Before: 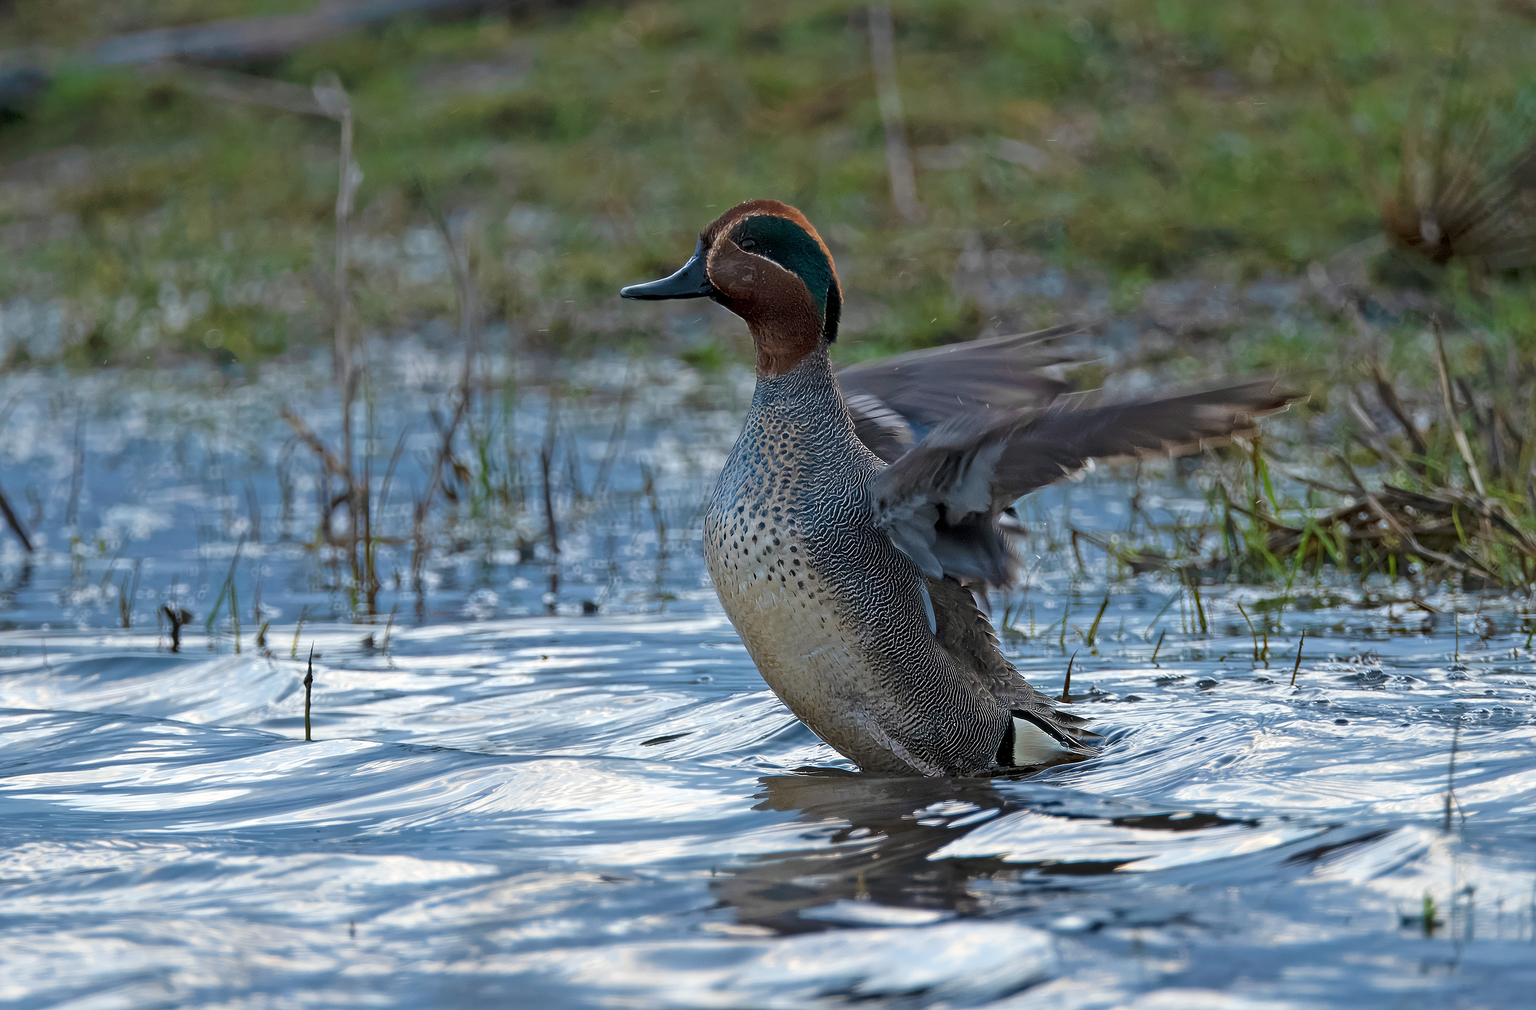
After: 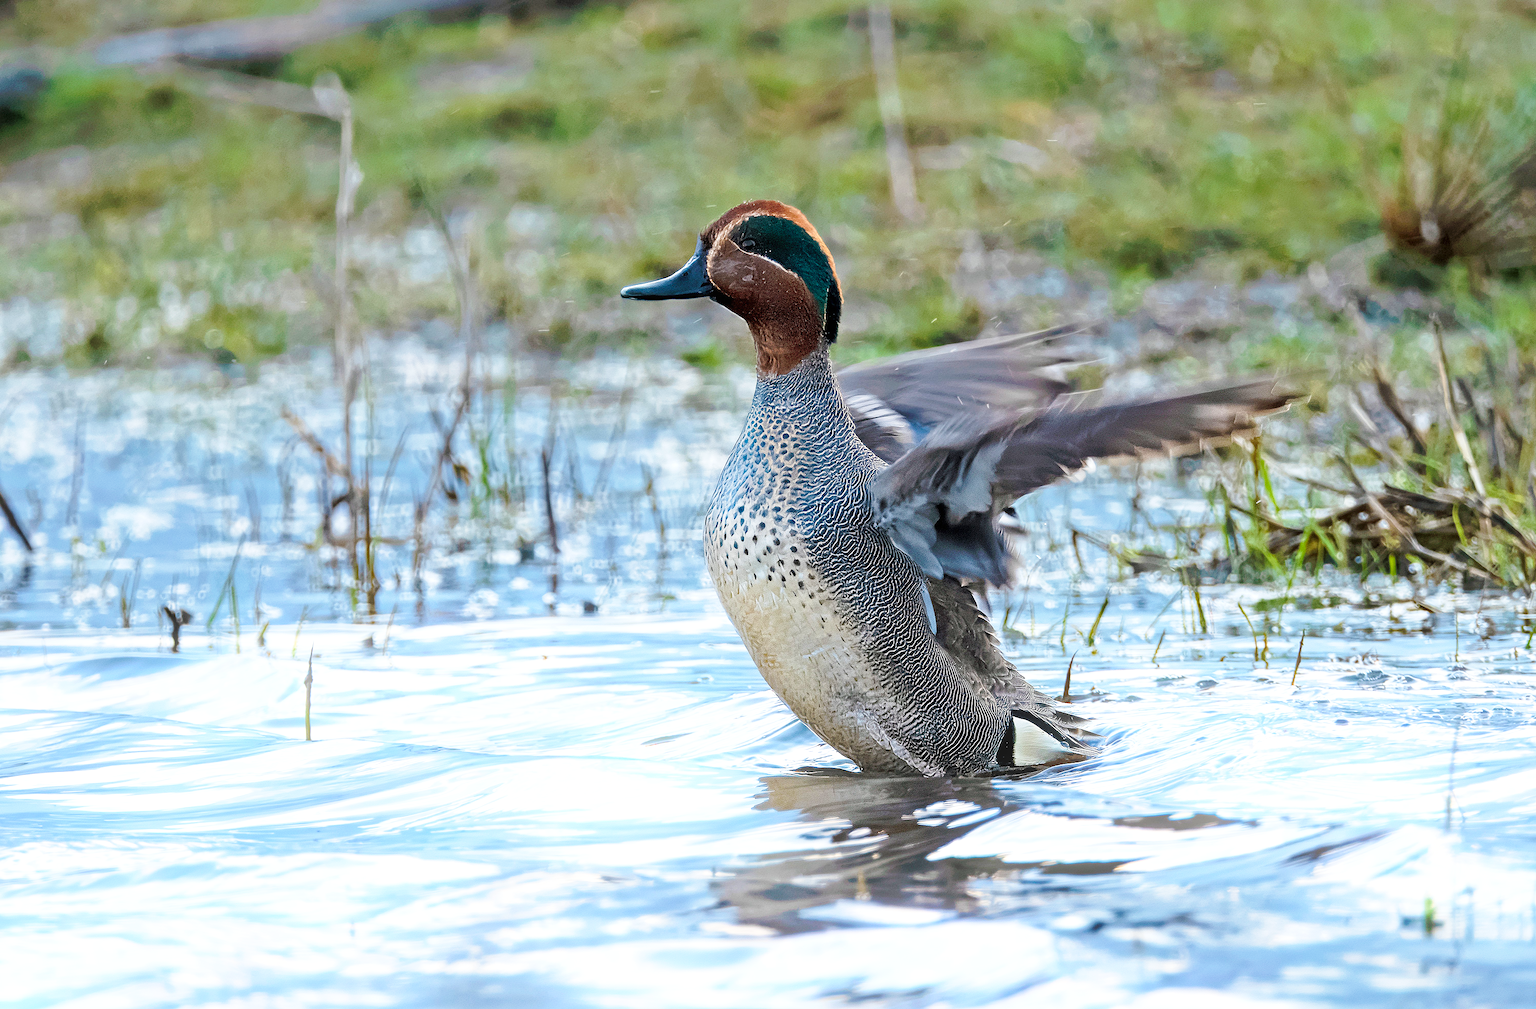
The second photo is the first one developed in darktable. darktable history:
base curve: curves: ch0 [(0, 0) (0.028, 0.03) (0.121, 0.232) (0.46, 0.748) (0.859, 0.968) (1, 1)], preserve colors none
bloom: size 13.65%, threshold 98.39%, strength 4.82%
exposure: exposure 0.648 EV, compensate highlight preservation false
